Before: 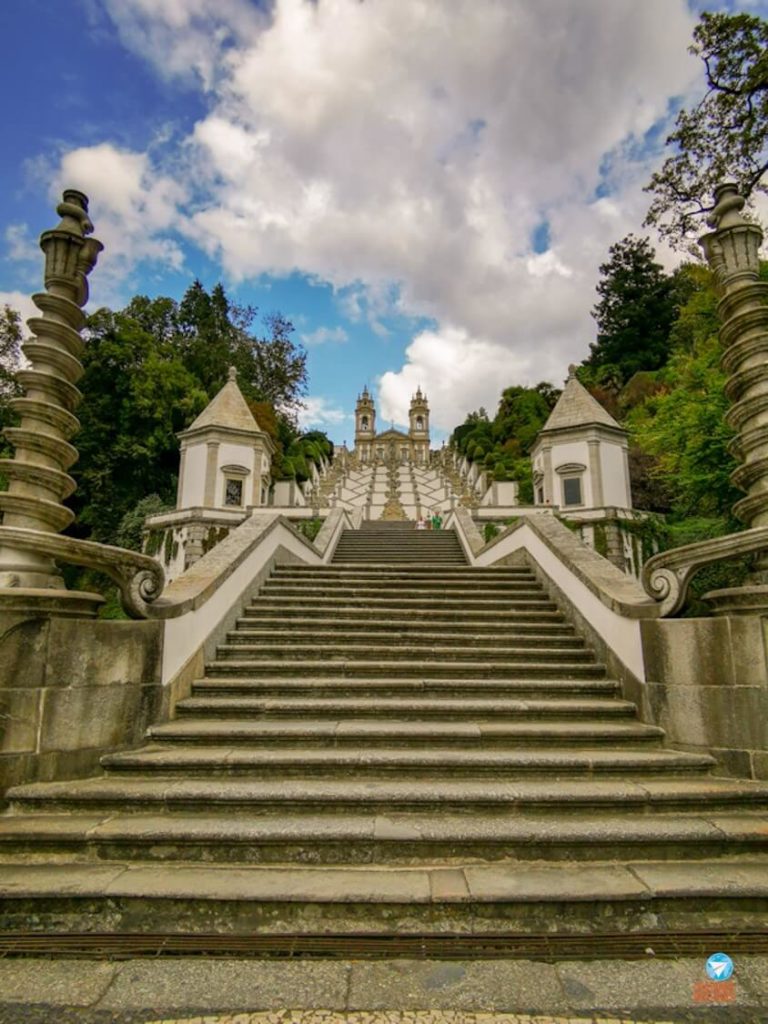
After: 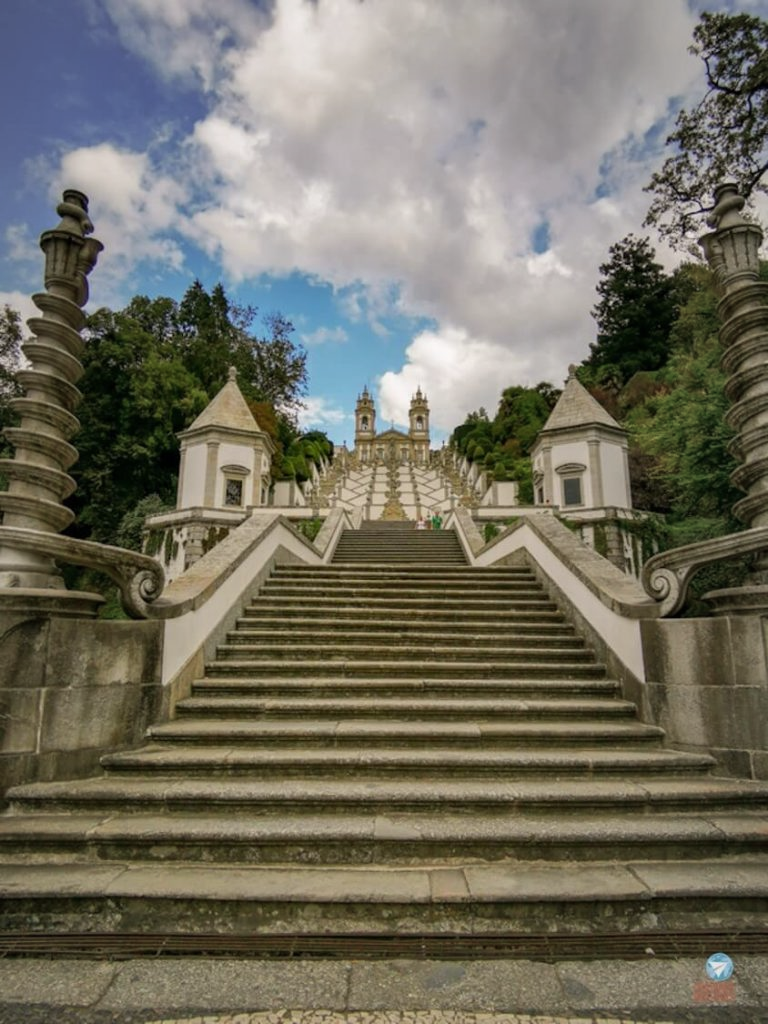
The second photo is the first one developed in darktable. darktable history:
vignetting: fall-off start 18.21%, fall-off radius 137.95%, brightness -0.207, center (-0.078, 0.066), width/height ratio 0.62, shape 0.59
